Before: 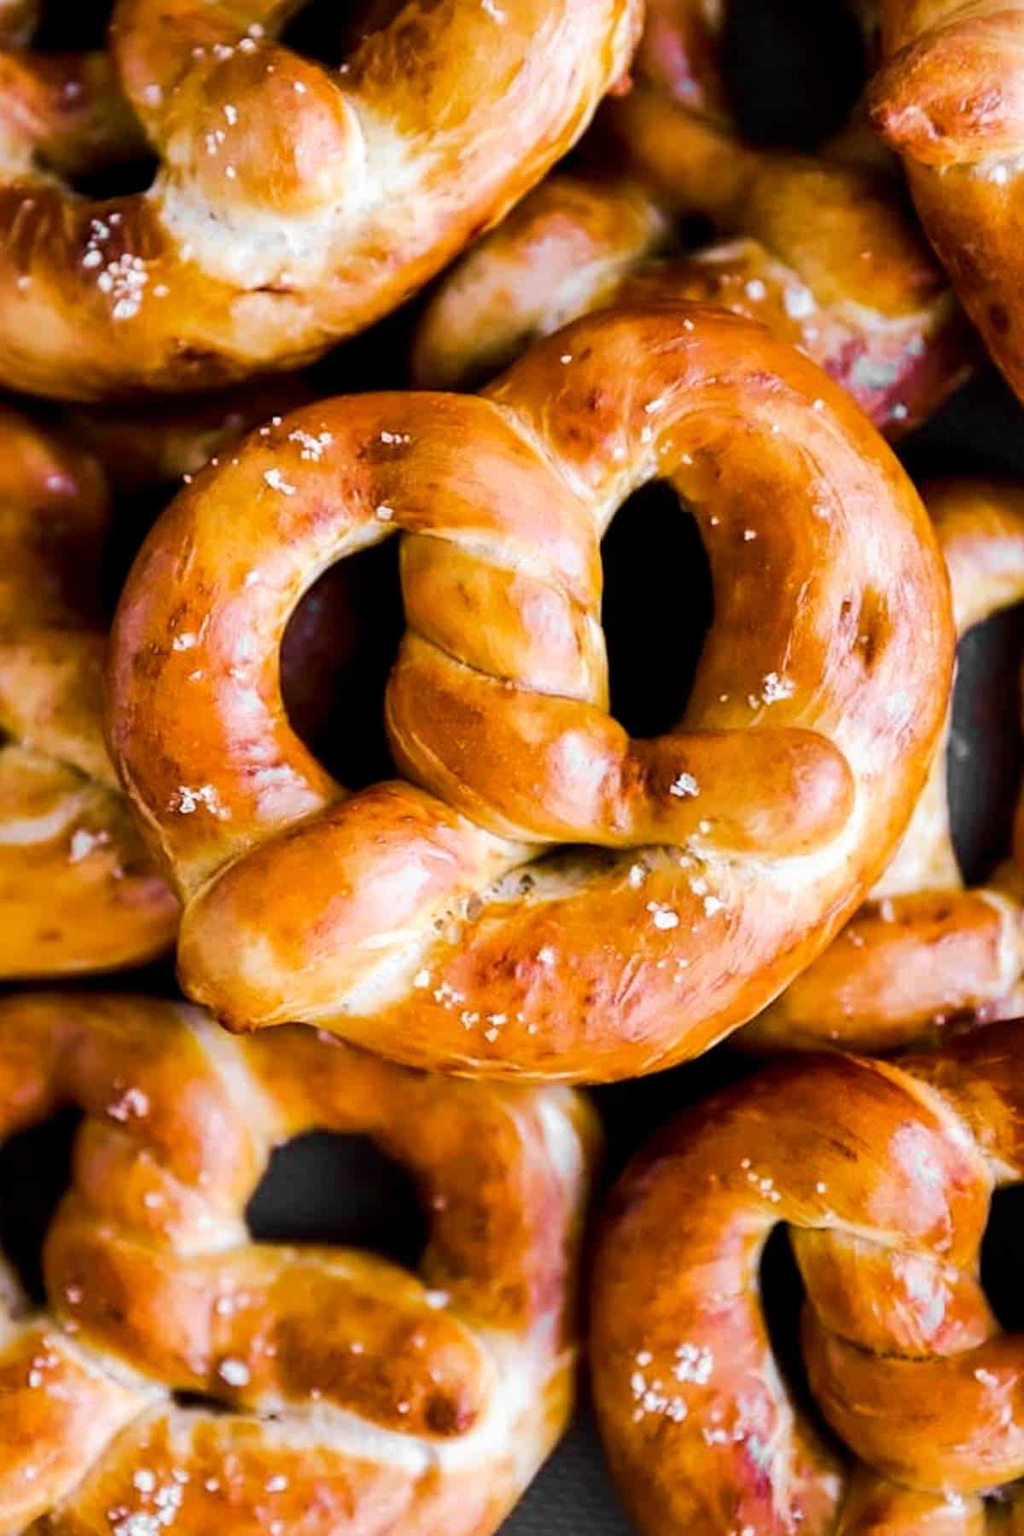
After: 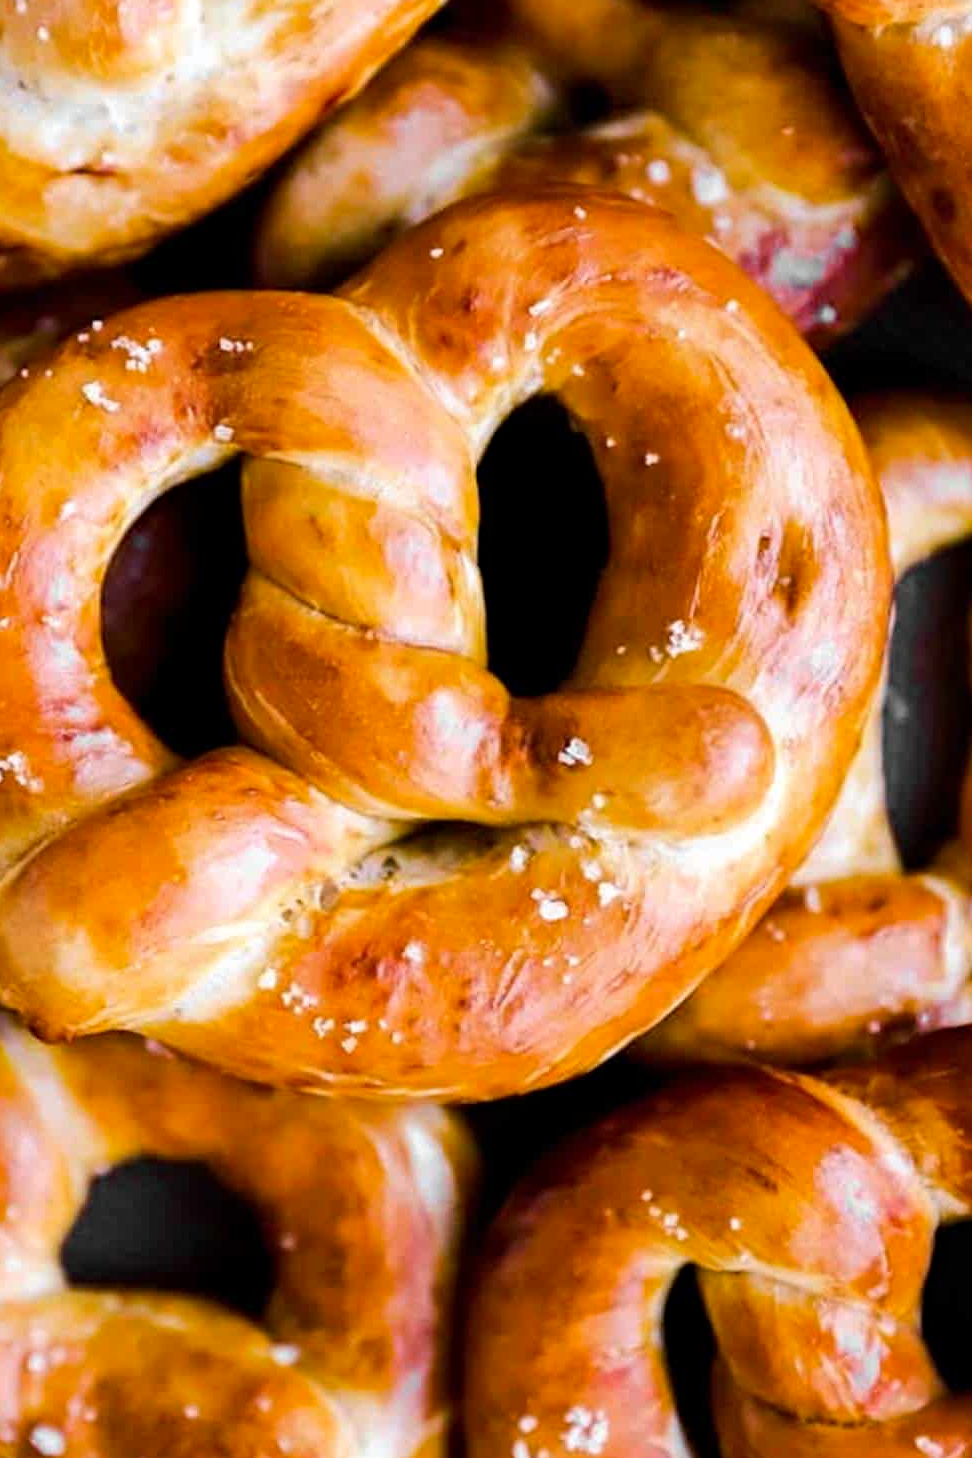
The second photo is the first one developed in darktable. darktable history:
crop: left 18.978%, top 9.372%, right 0.001%, bottom 9.588%
haze removal: compatibility mode true, adaptive false
